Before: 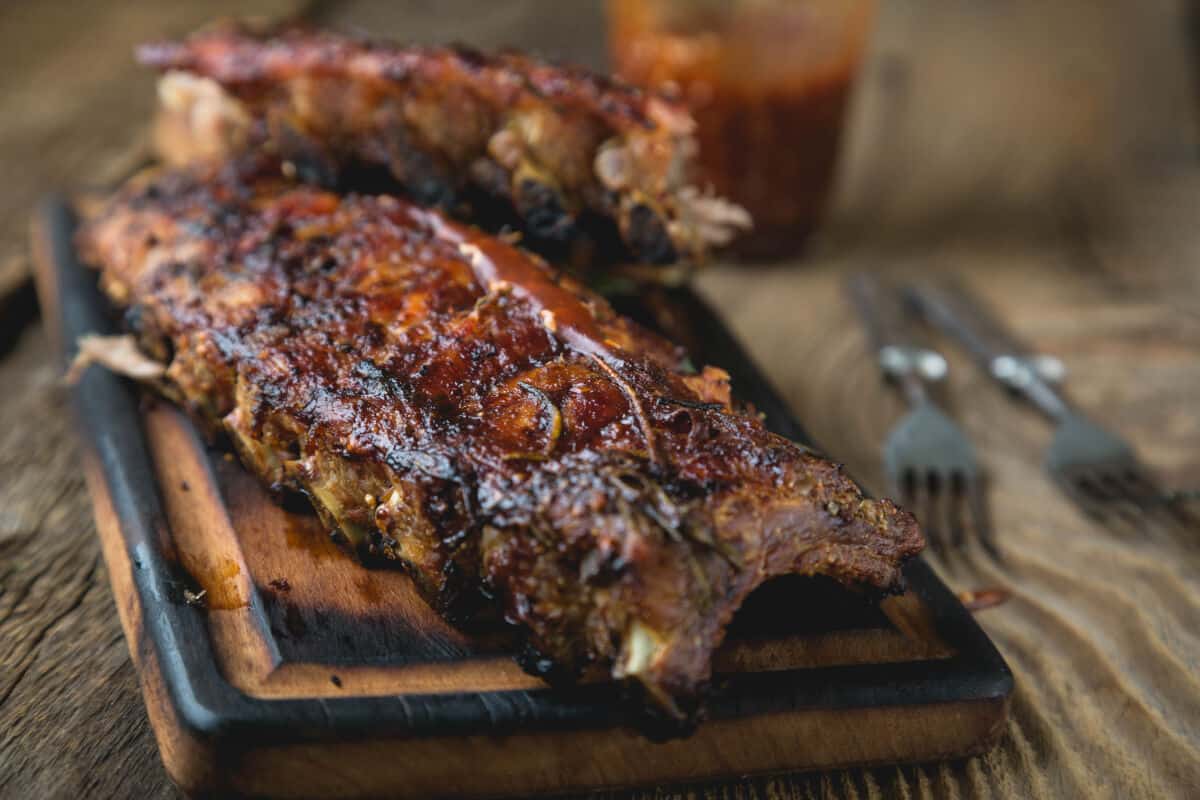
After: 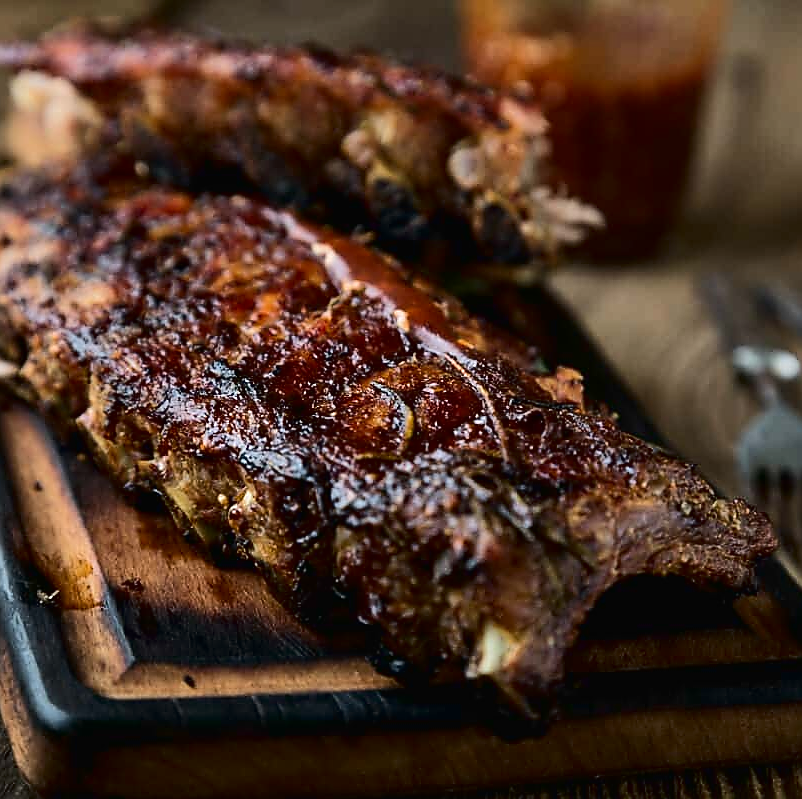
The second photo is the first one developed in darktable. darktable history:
crop and rotate: left 12.312%, right 20.802%
sharpen: radius 1.354, amount 1.253, threshold 0.802
tone curve: curves: ch0 [(0, 0) (0.003, 0.007) (0.011, 0.008) (0.025, 0.007) (0.044, 0.009) (0.069, 0.012) (0.1, 0.02) (0.136, 0.035) (0.177, 0.06) (0.224, 0.104) (0.277, 0.16) (0.335, 0.228) (0.399, 0.308) (0.468, 0.418) (0.543, 0.525) (0.623, 0.635) (0.709, 0.723) (0.801, 0.802) (0.898, 0.889) (1, 1)], color space Lab, independent channels, preserve colors none
shadows and highlights: shadows 20.81, highlights -81.74, soften with gaussian
